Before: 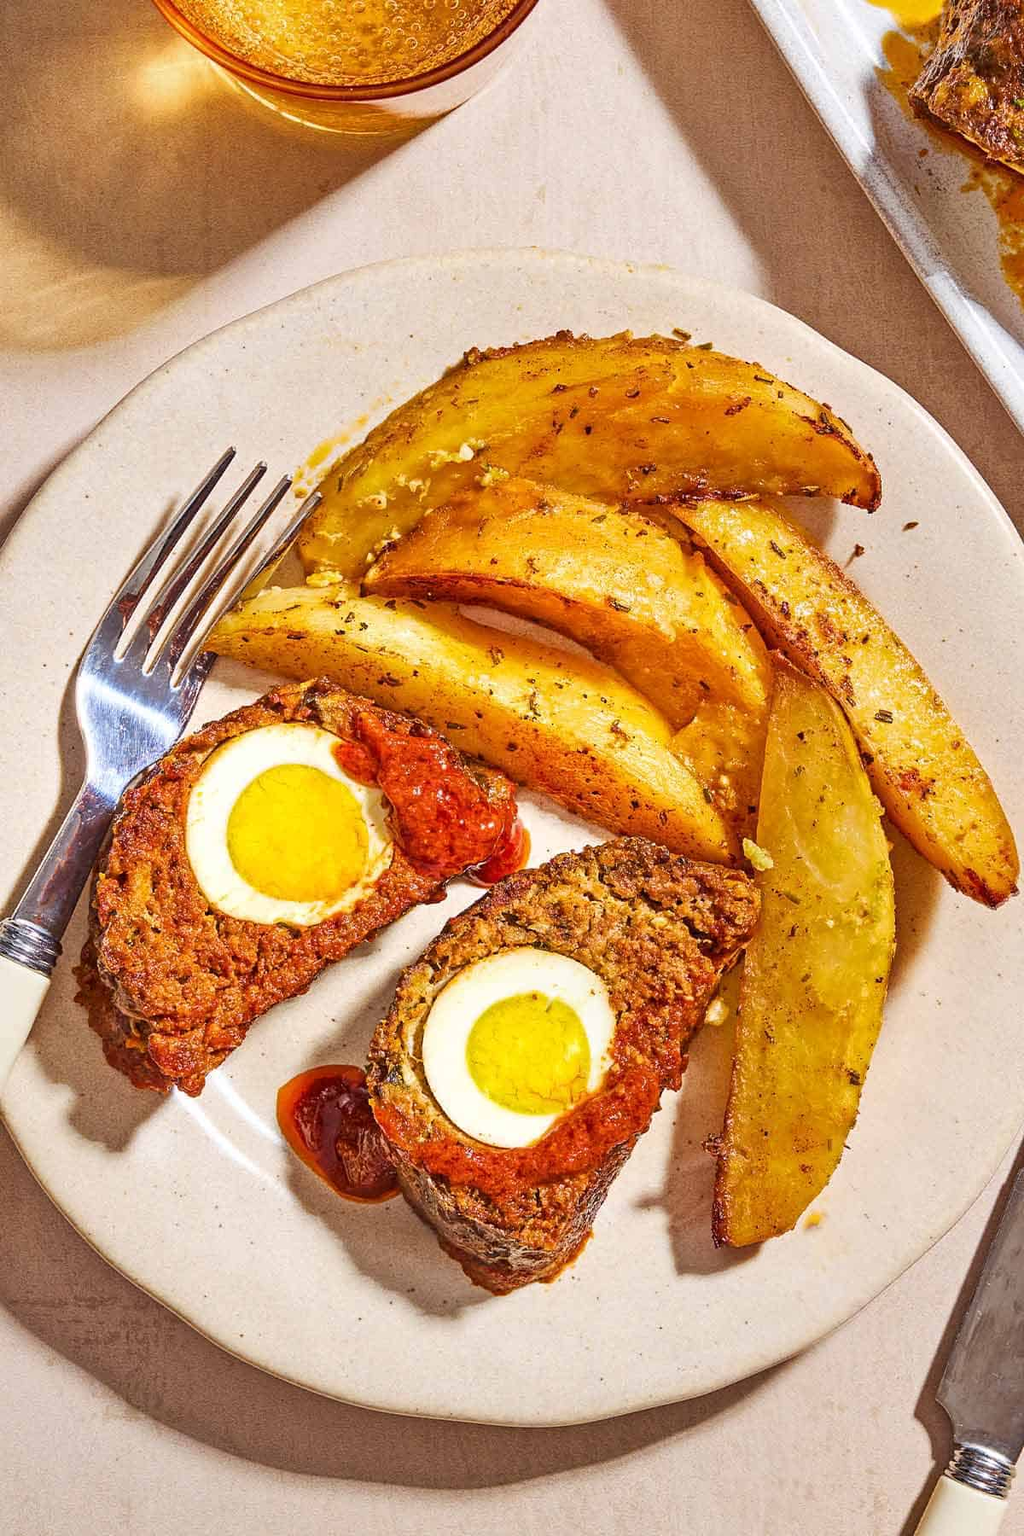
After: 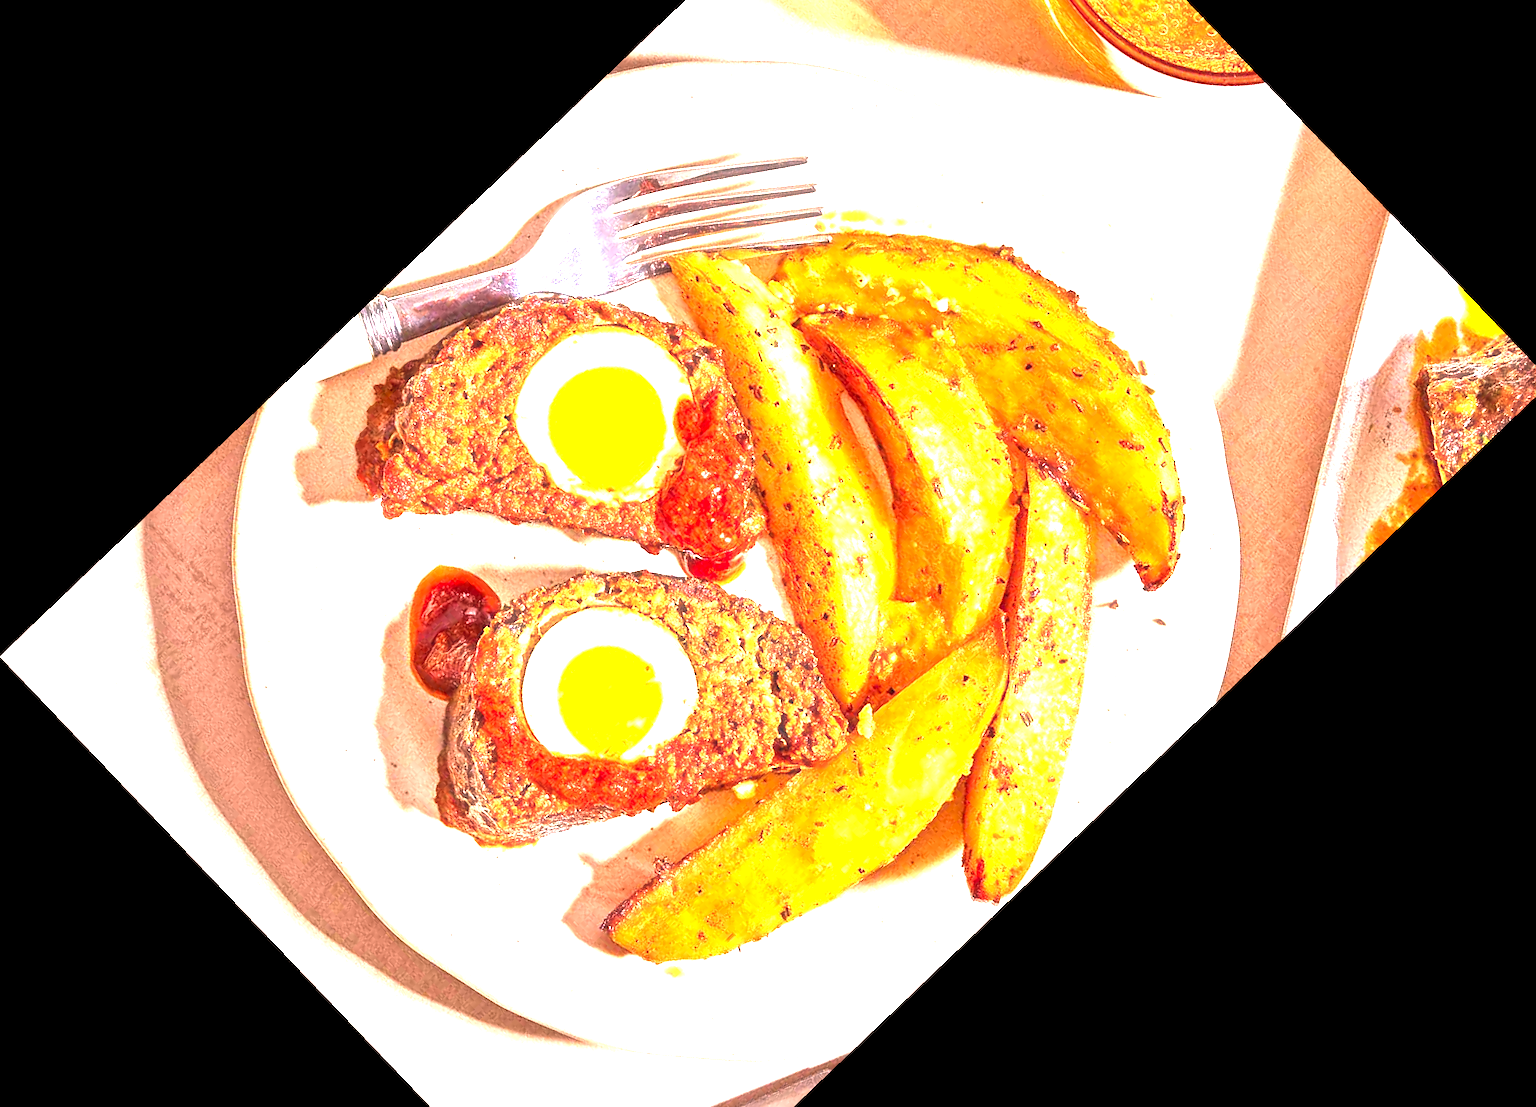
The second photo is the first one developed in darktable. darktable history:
exposure: black level correction 0.001, exposure 1.822 EV, compensate exposure bias true, compensate highlight preservation false
color correction: highlights a* 12.23, highlights b* 5.41
haze removal: strength -0.09, distance 0.358, compatibility mode true, adaptive false
crop and rotate: angle -46.26°, top 16.234%, right 0.912%, bottom 11.704%
